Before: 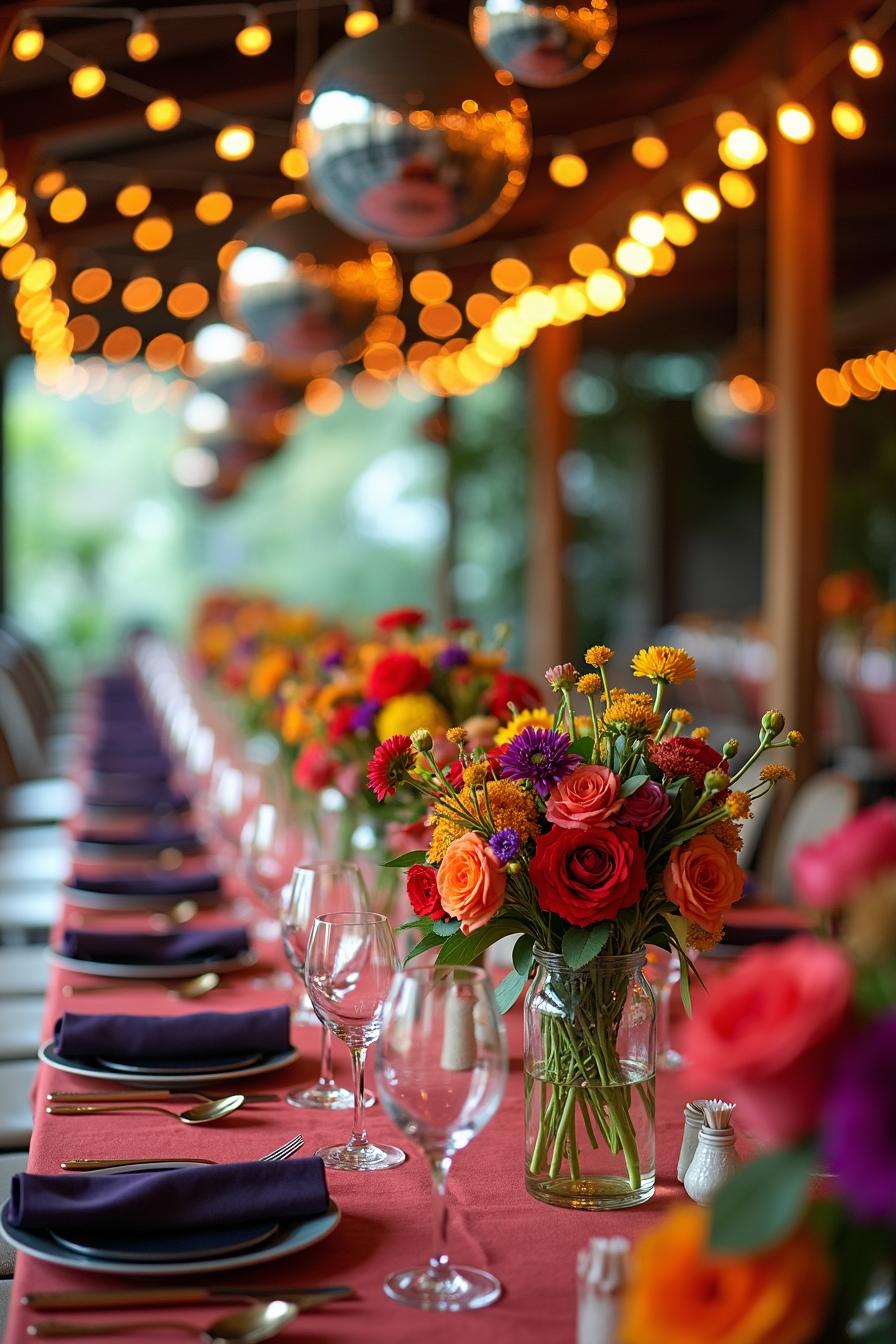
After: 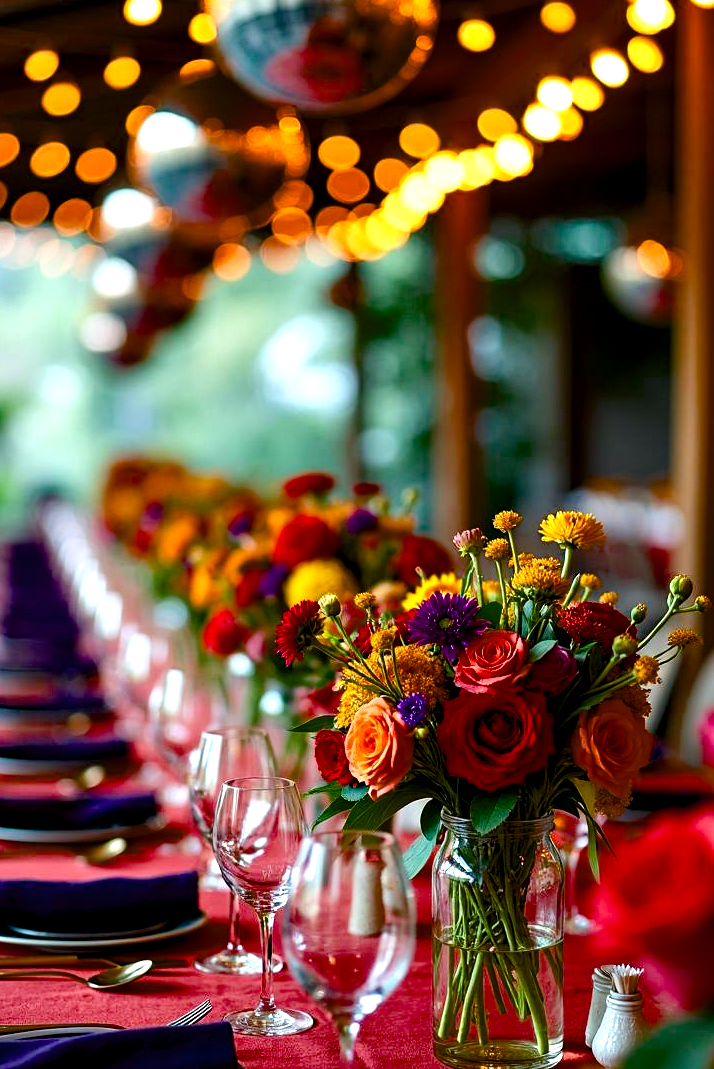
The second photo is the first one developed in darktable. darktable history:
contrast equalizer: octaves 7, y [[0.6 ×6], [0.55 ×6], [0 ×6], [0 ×6], [0 ×6]], mix 0.76
crop and rotate: left 10.314%, top 10.076%, right 9.943%, bottom 10.352%
color balance rgb: linear chroma grading › global chroma 14.426%, perceptual saturation grading › global saturation 20%, perceptual saturation grading › highlights -25.869%, perceptual saturation grading › shadows 25.971%, saturation formula JzAzBz (2021)
